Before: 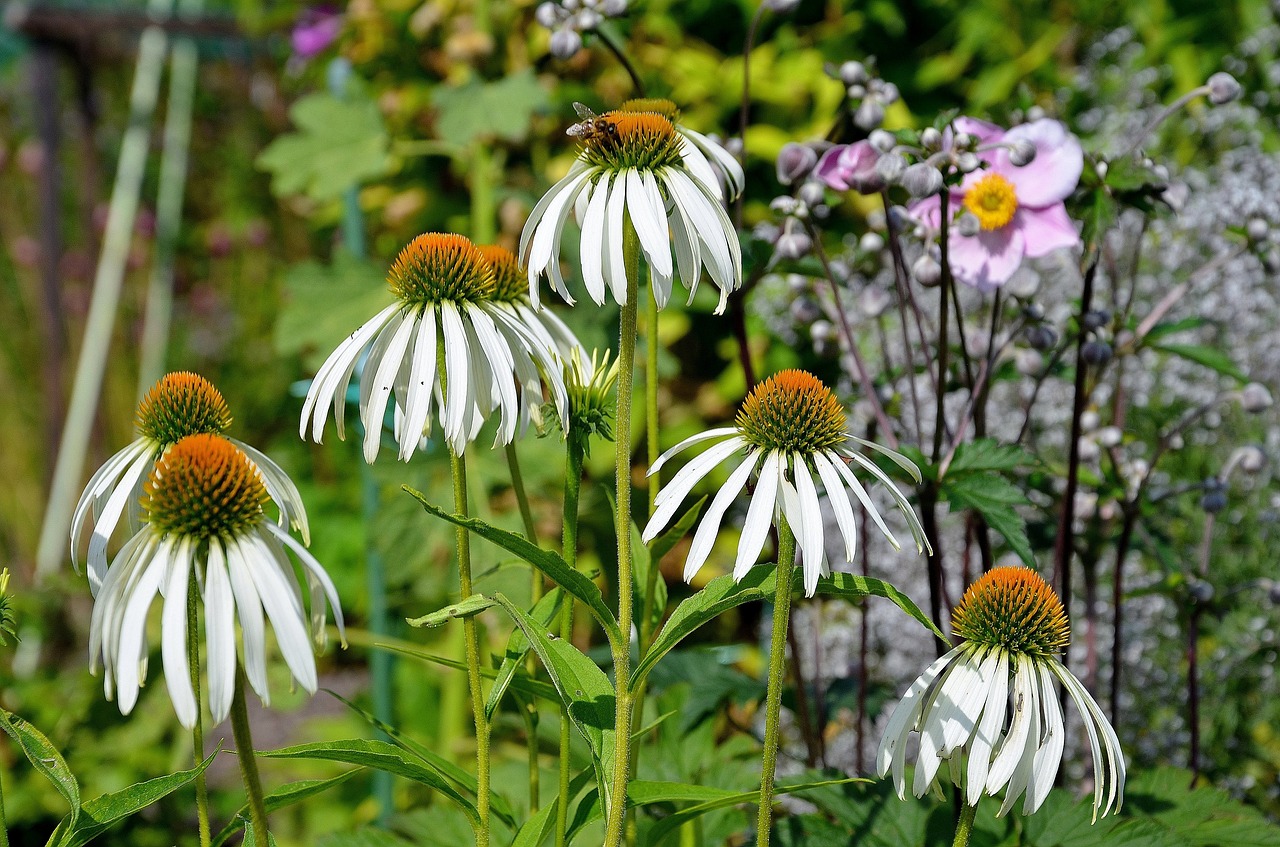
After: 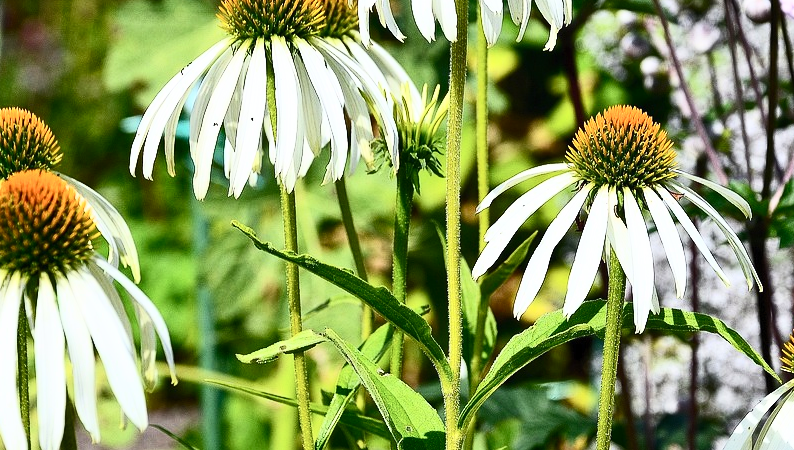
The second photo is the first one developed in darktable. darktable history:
contrast brightness saturation: contrast 0.62, brightness 0.34, saturation 0.14
crop: left 13.312%, top 31.28%, right 24.627%, bottom 15.582%
